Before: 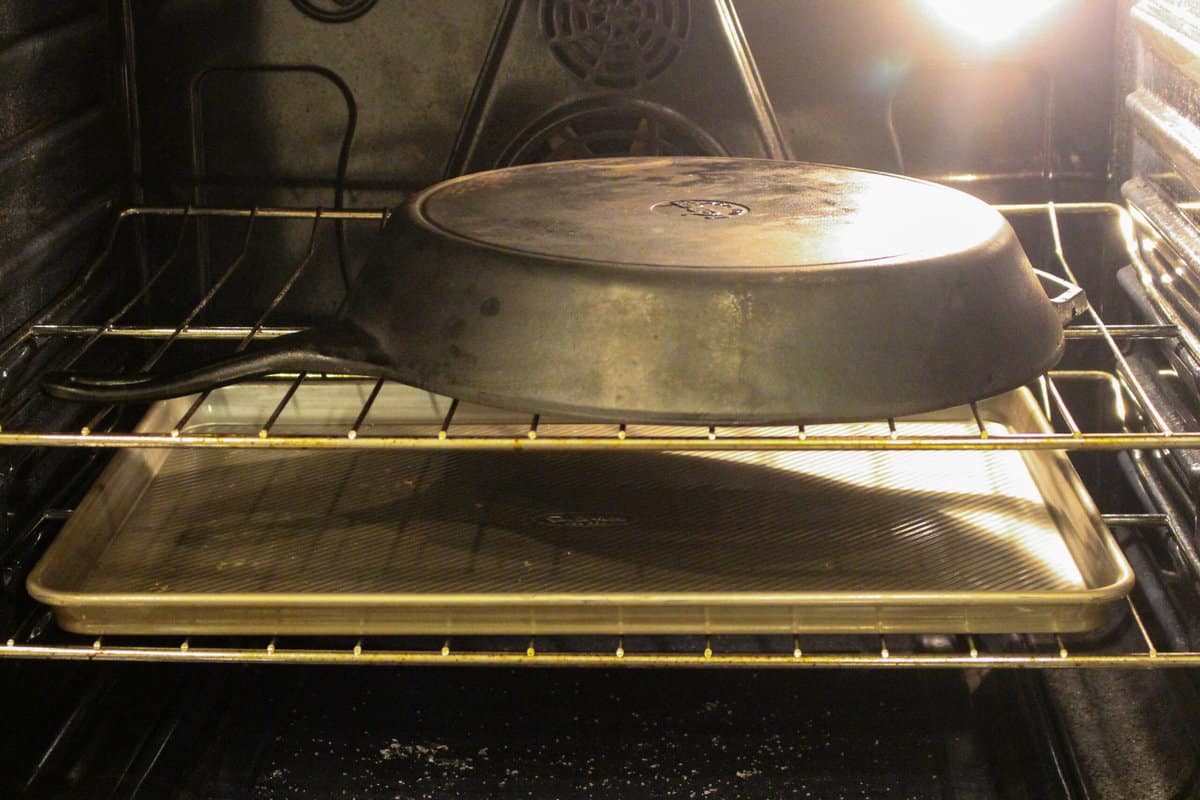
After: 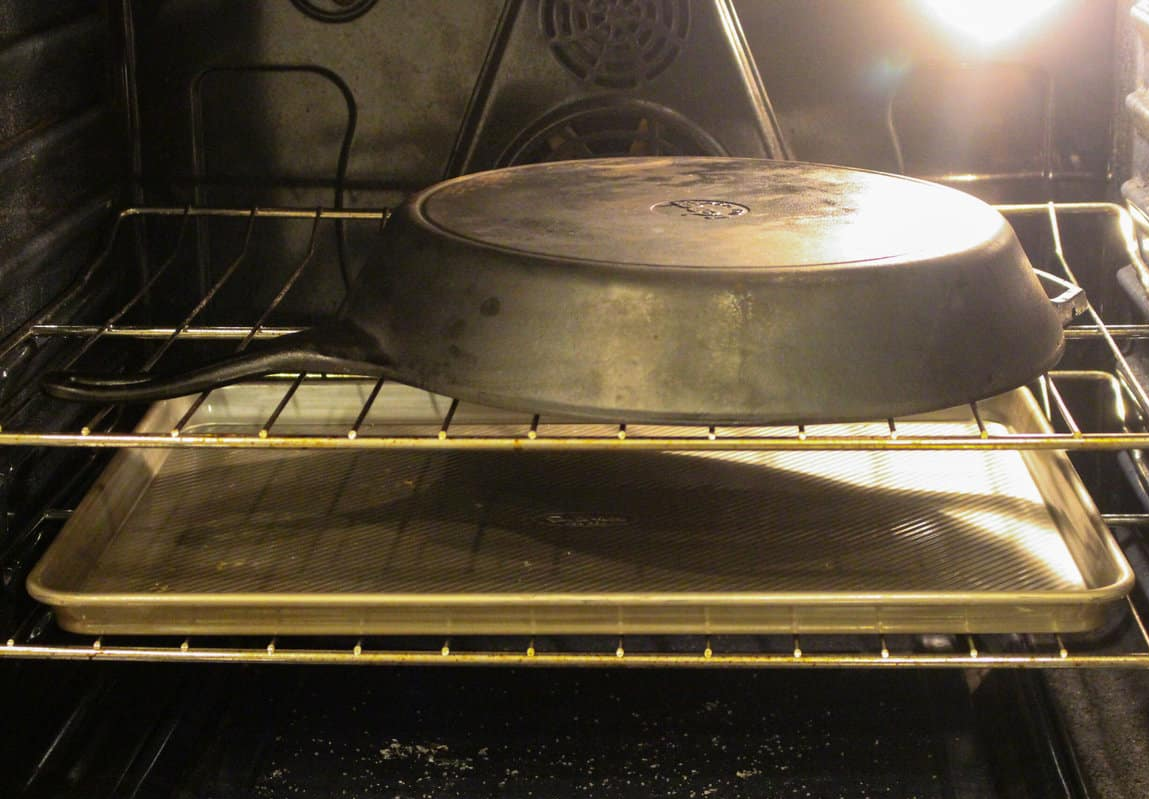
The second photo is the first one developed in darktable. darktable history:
crop: right 4.174%, bottom 0.041%
